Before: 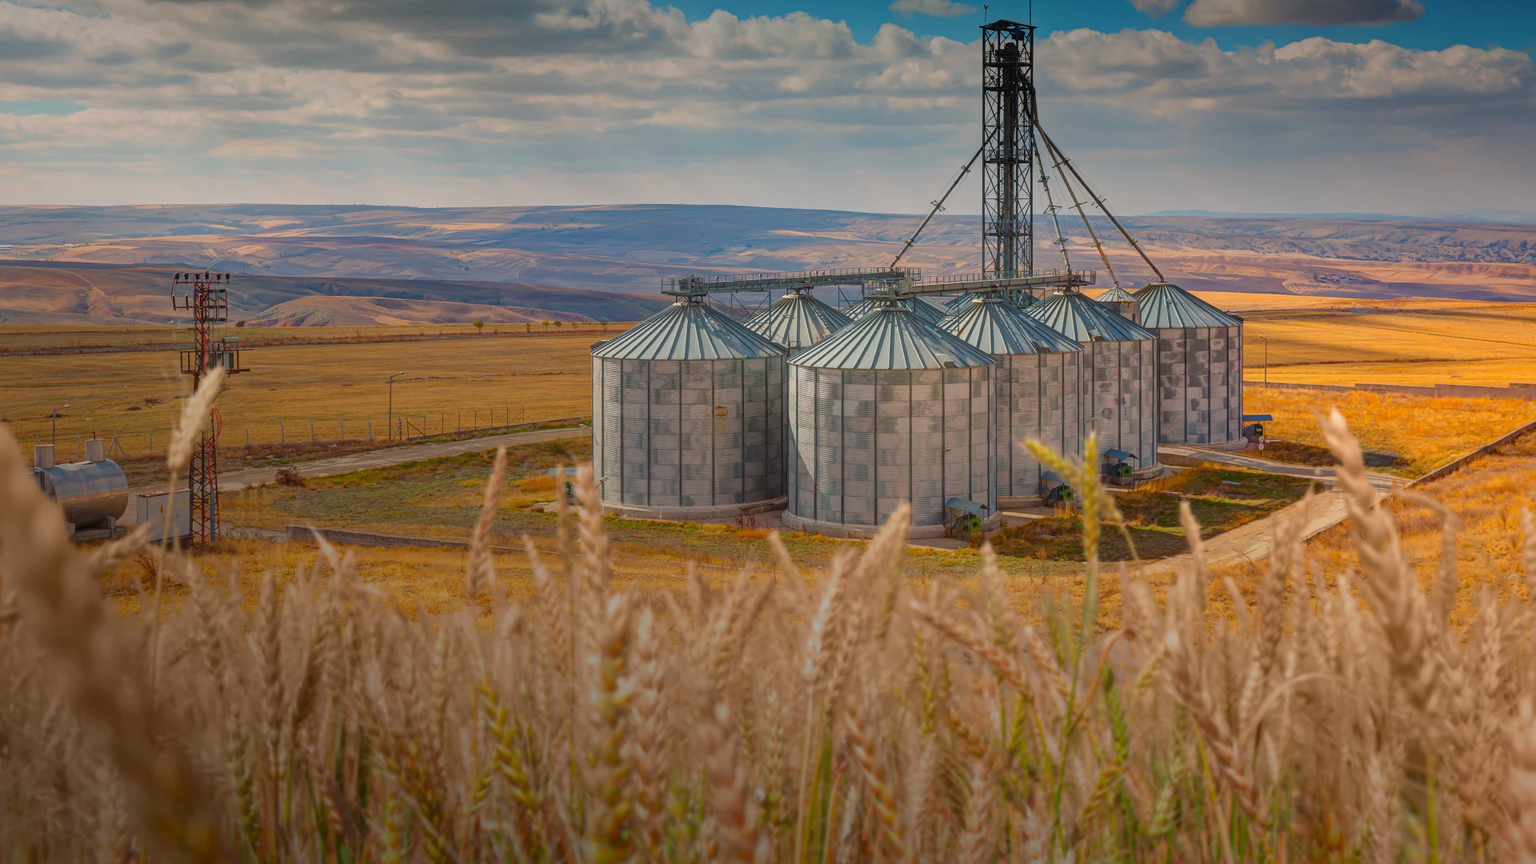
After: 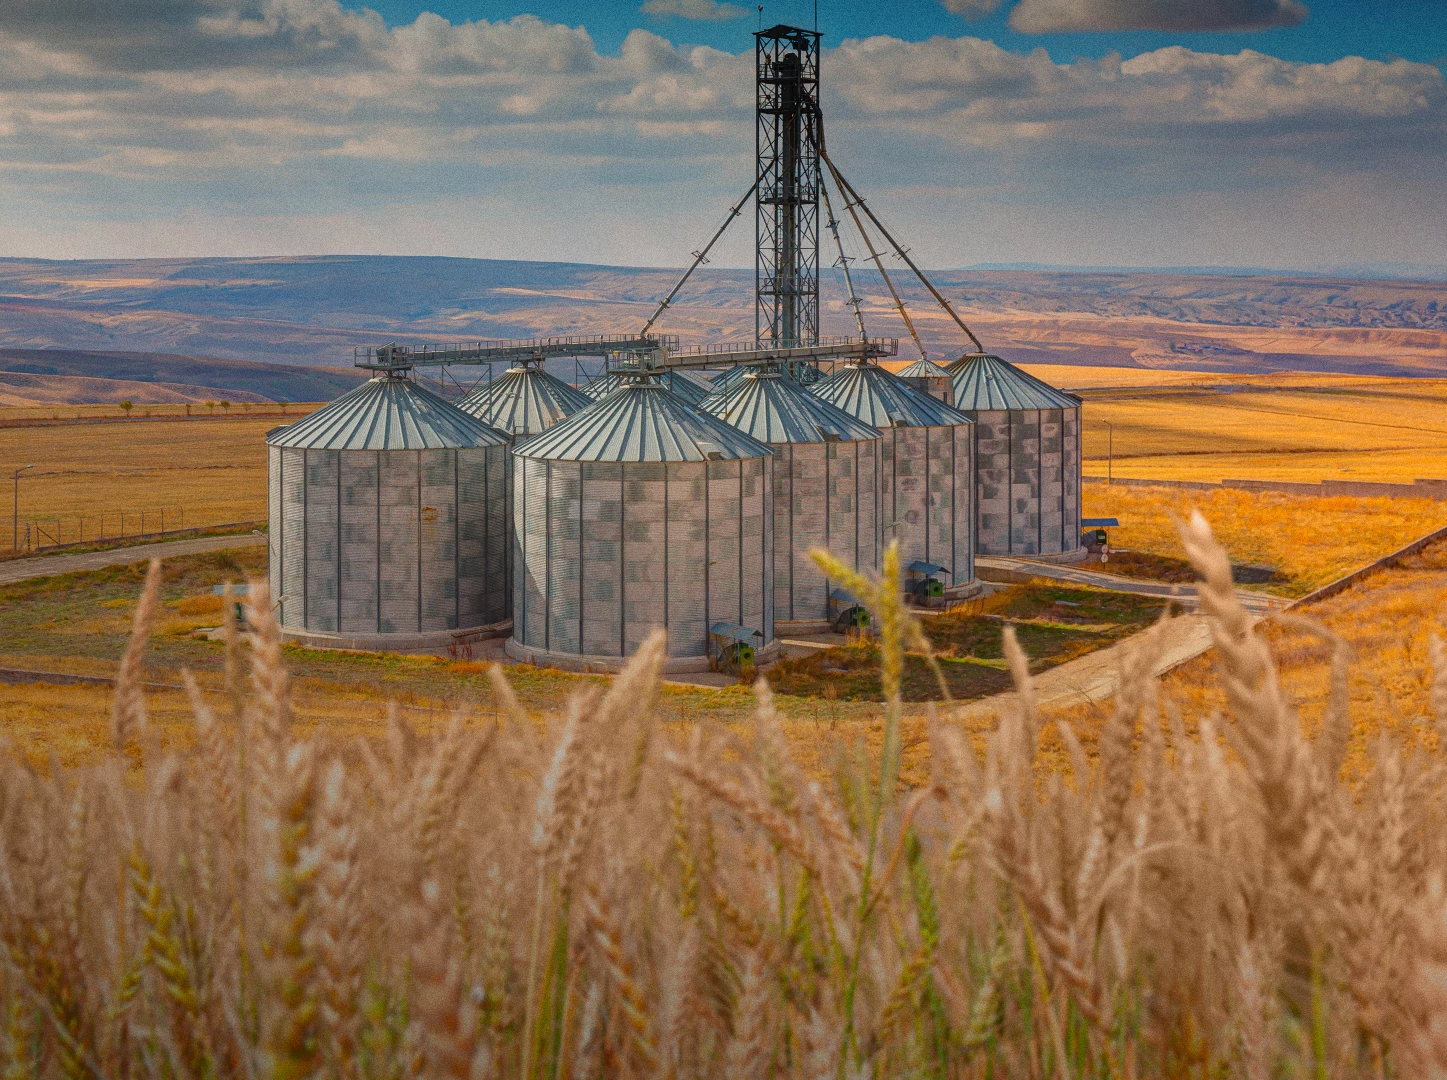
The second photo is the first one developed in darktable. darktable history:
crop and rotate: left 24.6%
grain: coarseness 0.09 ISO
